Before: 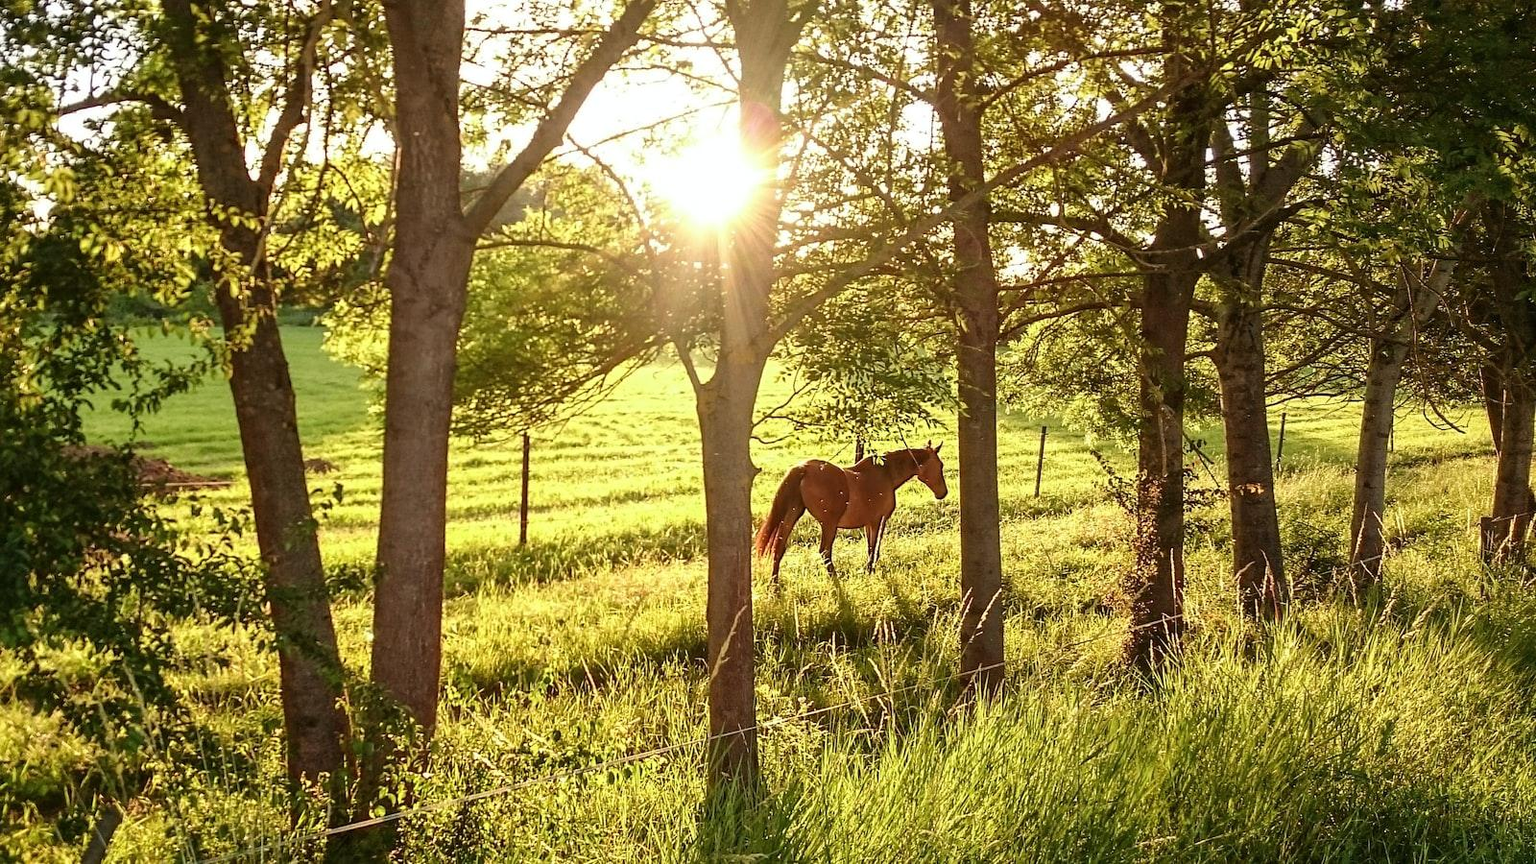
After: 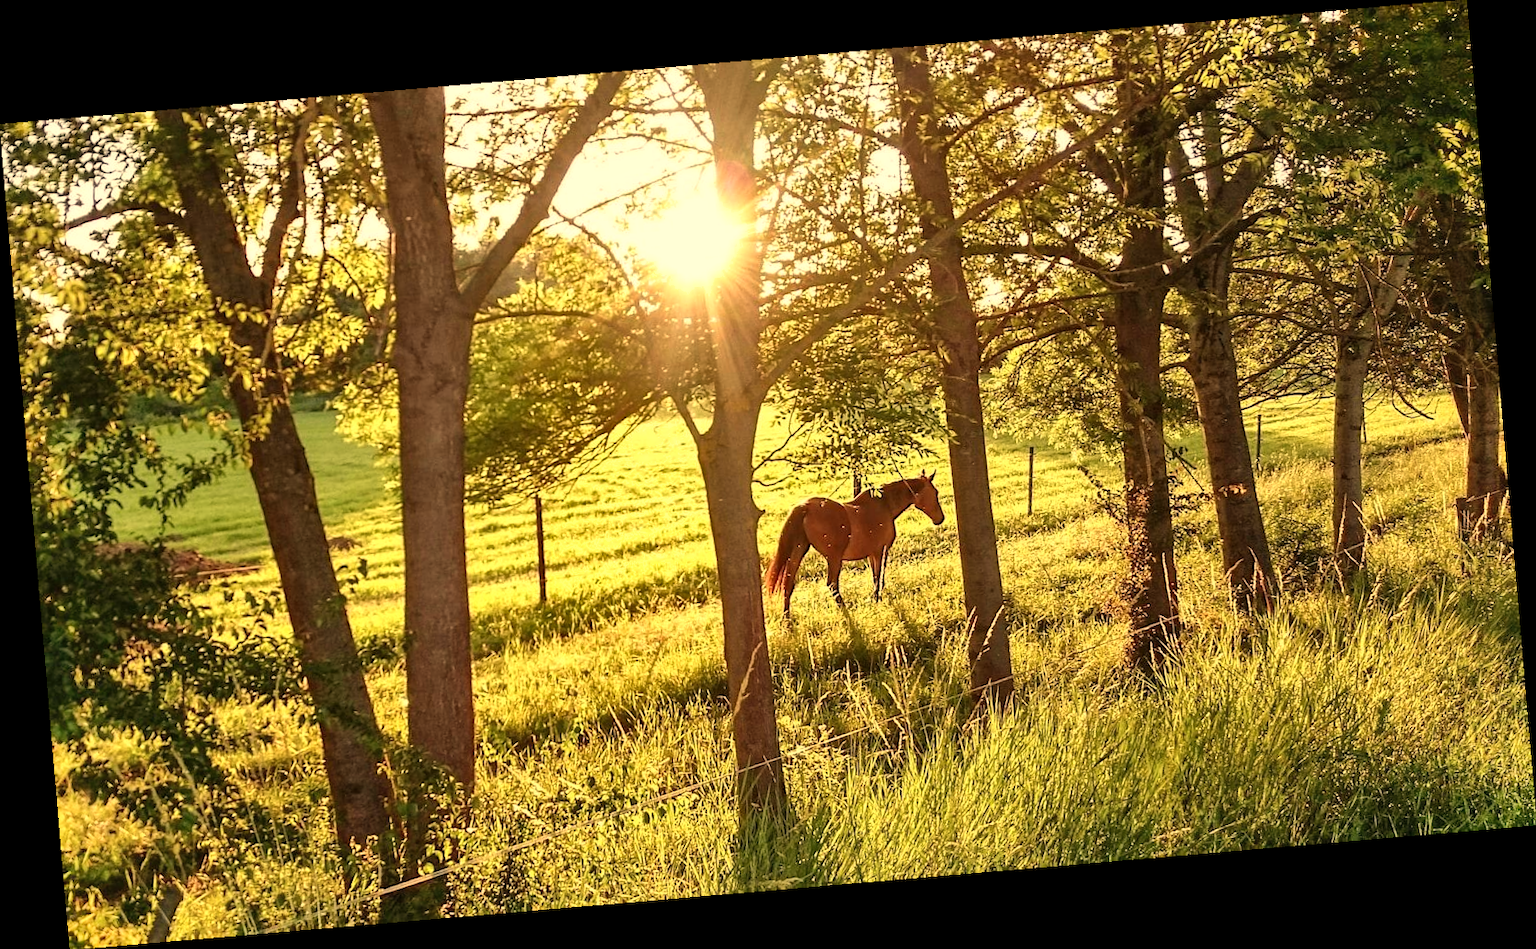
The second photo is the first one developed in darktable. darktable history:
shadows and highlights: white point adjustment 0.05, highlights color adjustment 55.9%, soften with gaussian
white balance: red 1.123, blue 0.83
rotate and perspective: rotation -4.86°, automatic cropping off
